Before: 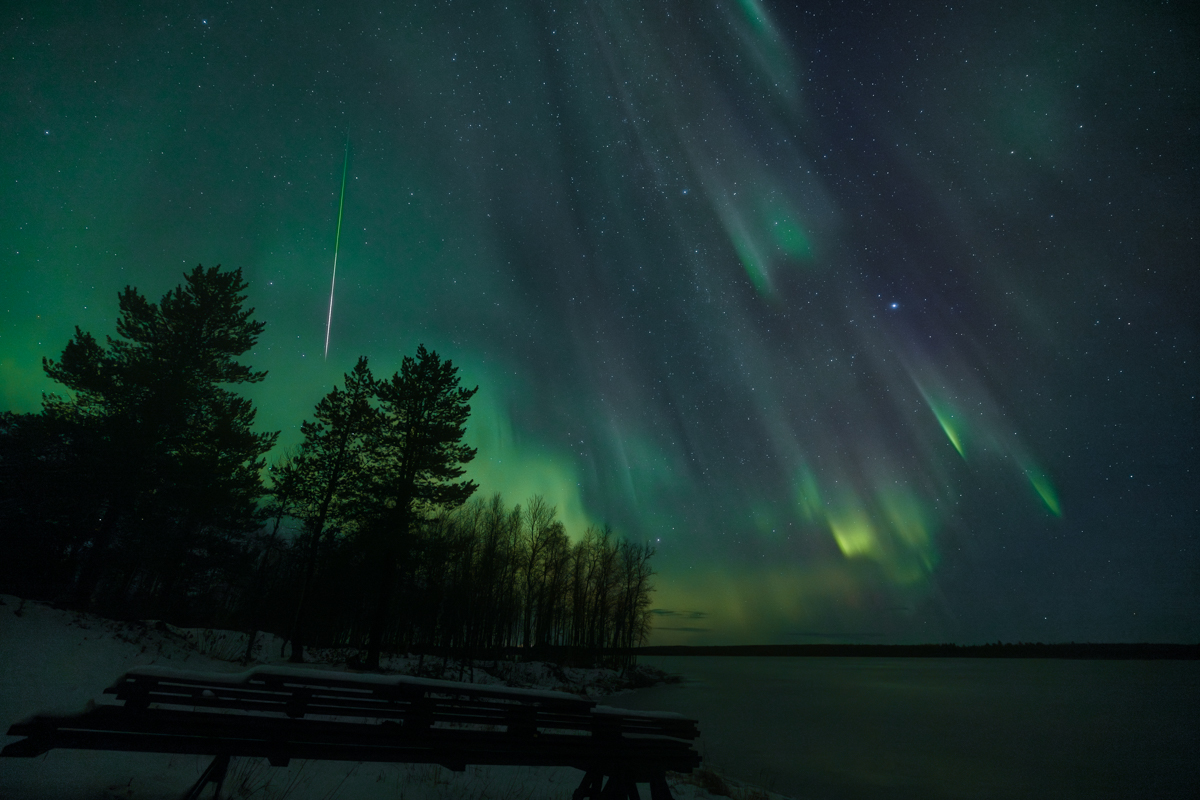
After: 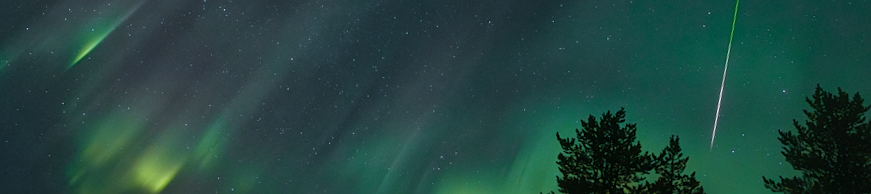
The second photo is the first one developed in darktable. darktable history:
crop and rotate: angle 16.12°, top 30.835%, bottom 35.653%
sharpen: radius 1.272, amount 0.305, threshold 0
